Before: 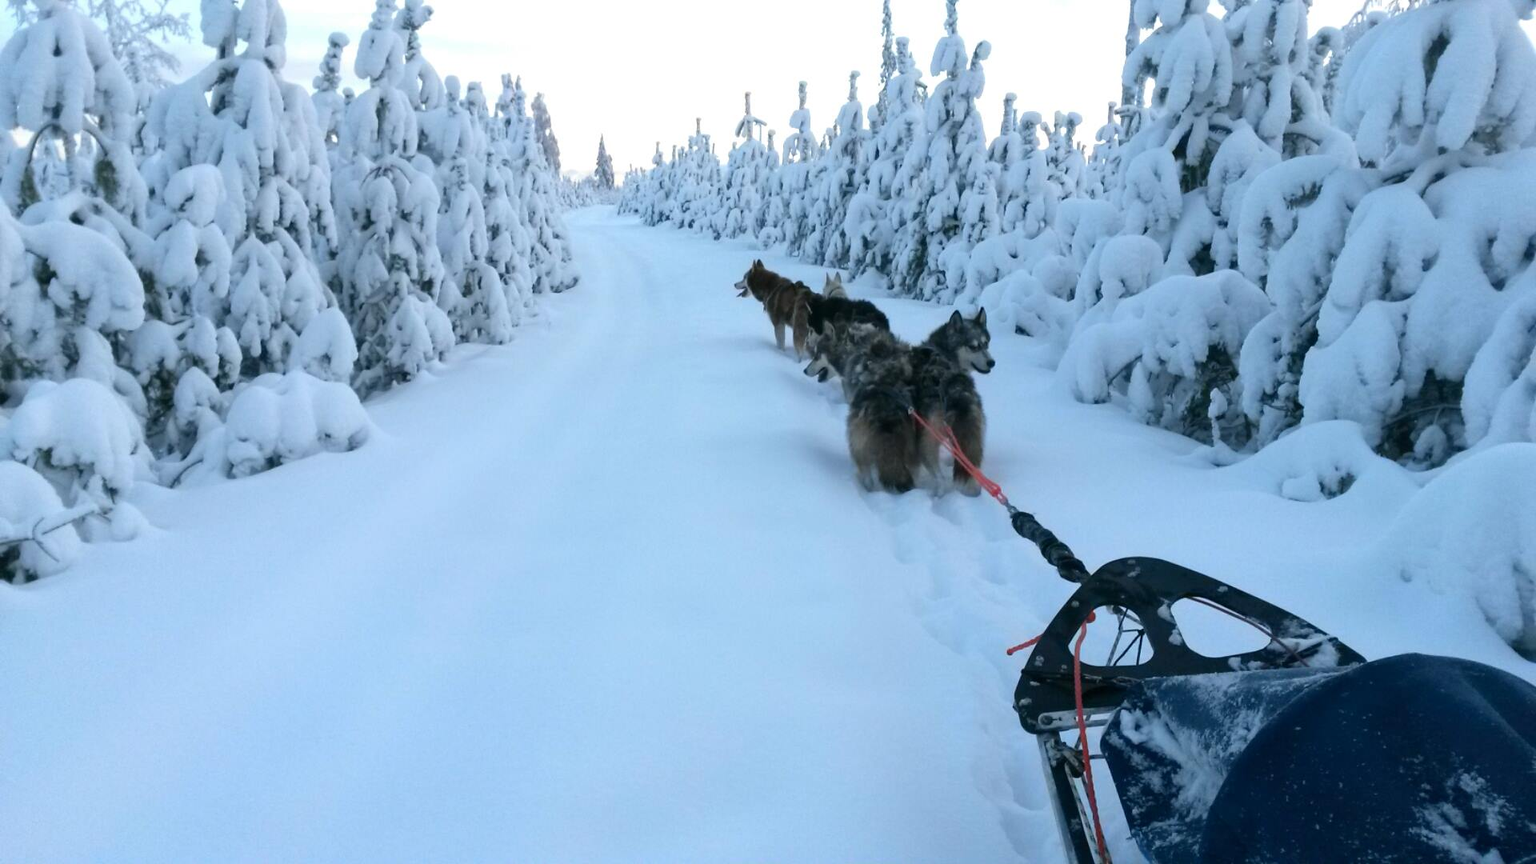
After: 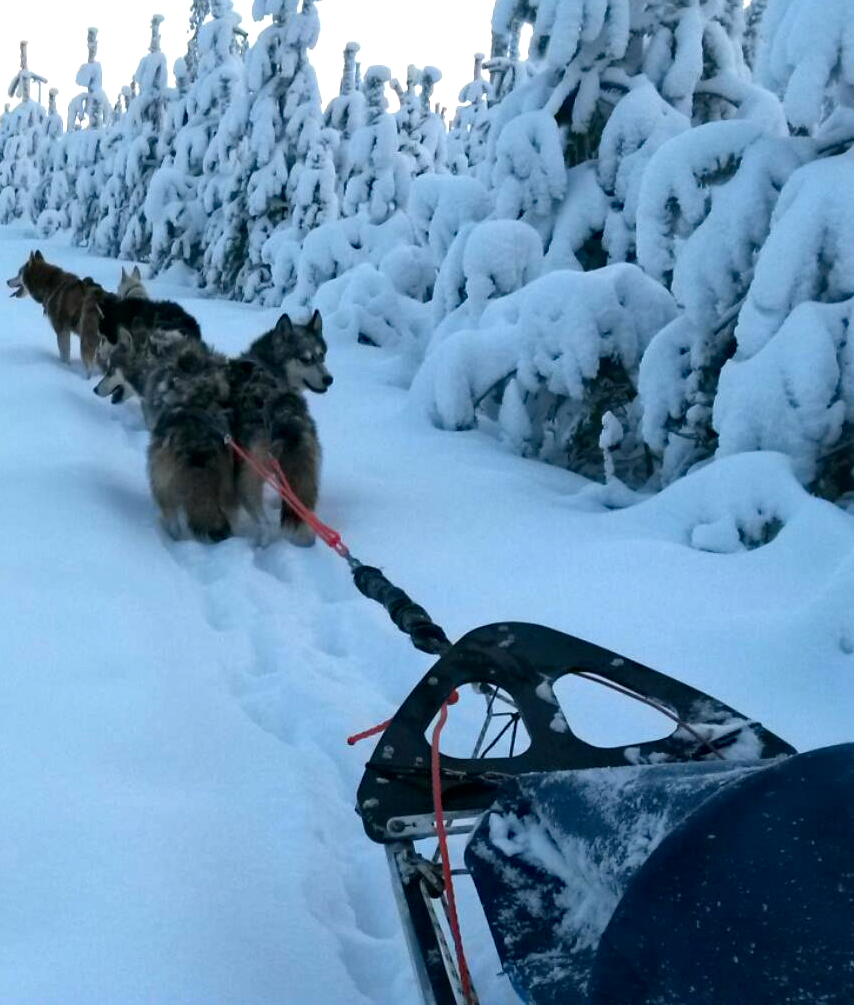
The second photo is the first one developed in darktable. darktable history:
crop: left 47.458%, top 6.897%, right 8.048%
haze removal: compatibility mode true, adaptive false
local contrast: mode bilateral grid, contrast 20, coarseness 99, detail 150%, midtone range 0.2
